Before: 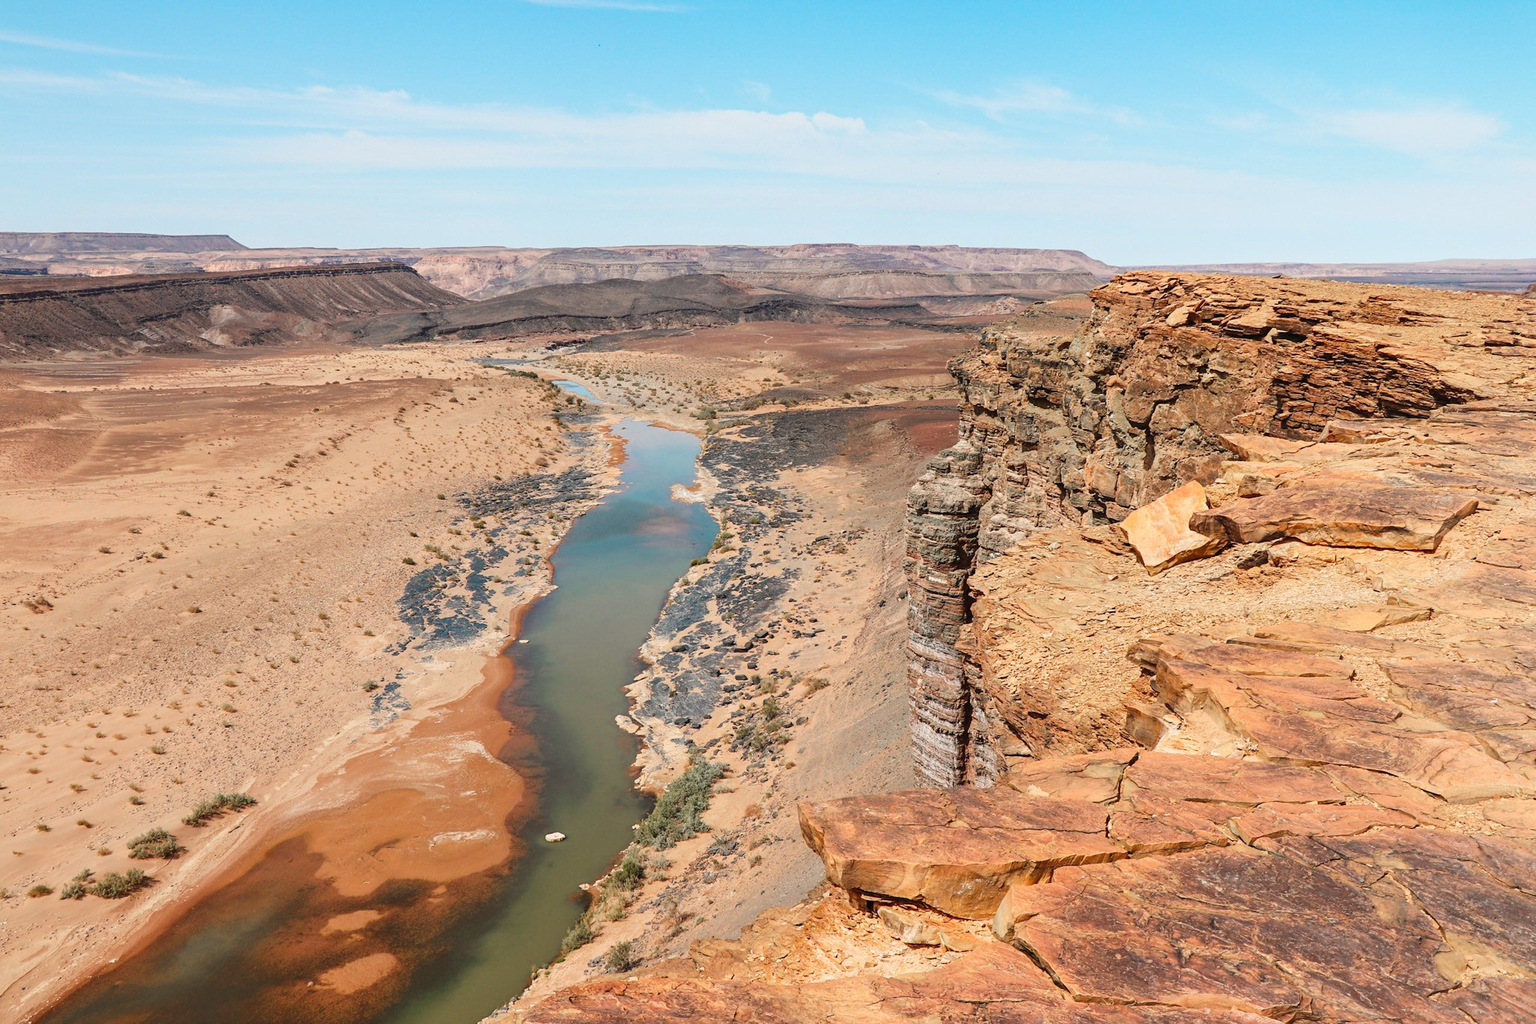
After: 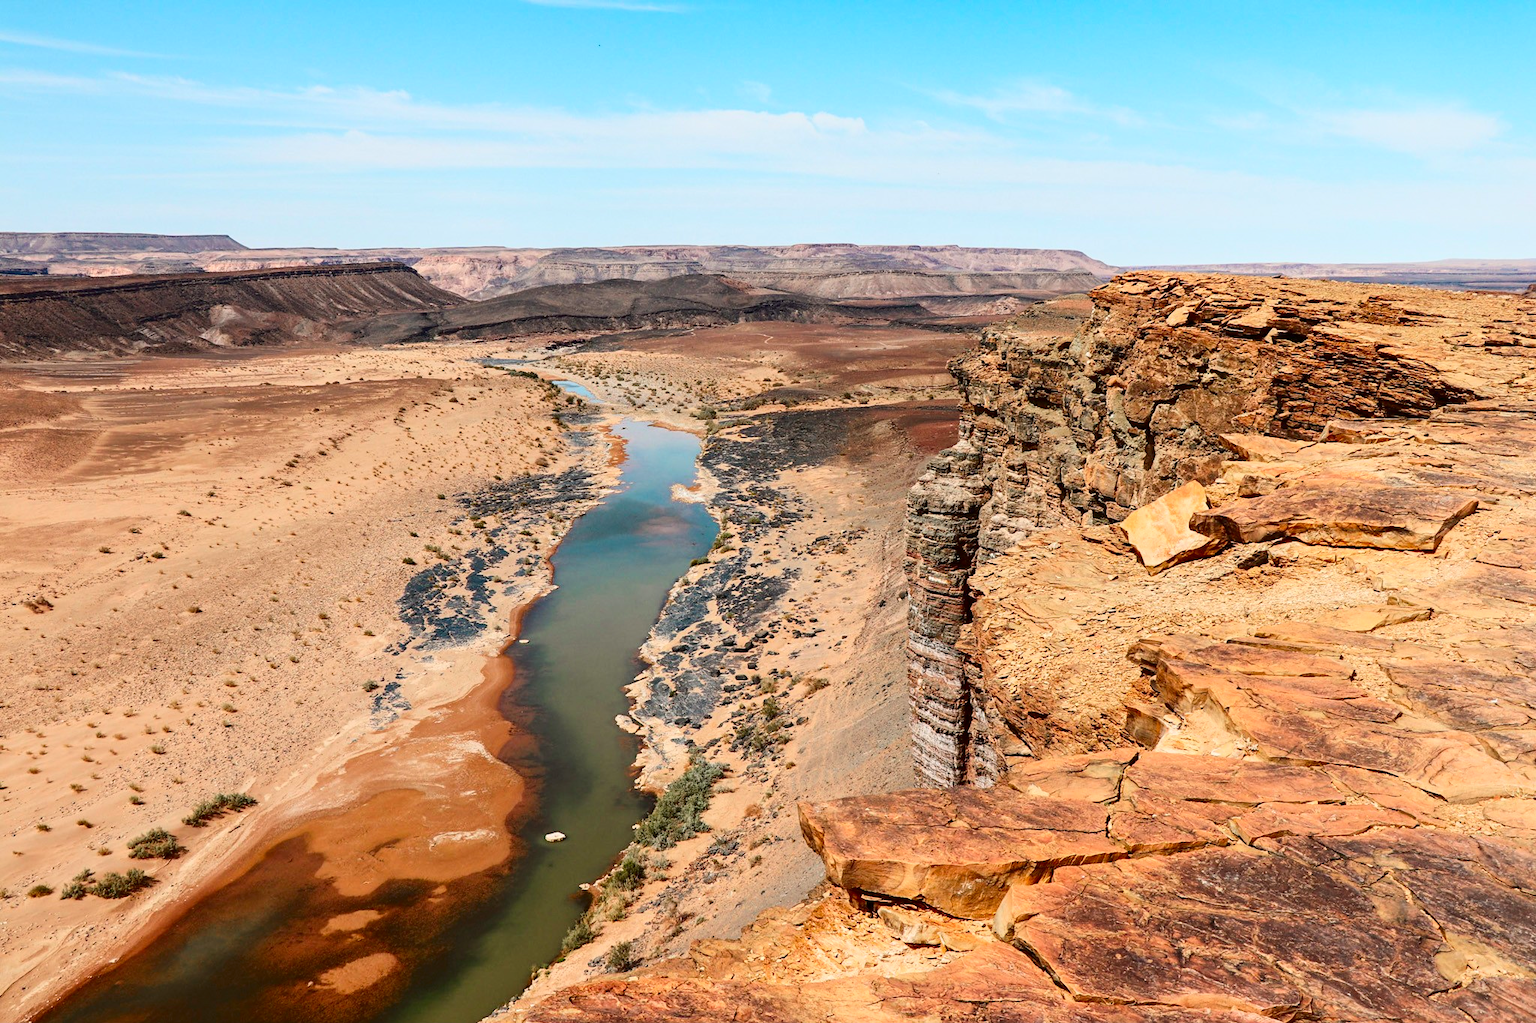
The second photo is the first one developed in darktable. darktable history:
contrast brightness saturation: contrast 0.206, brightness -0.106, saturation 0.207
